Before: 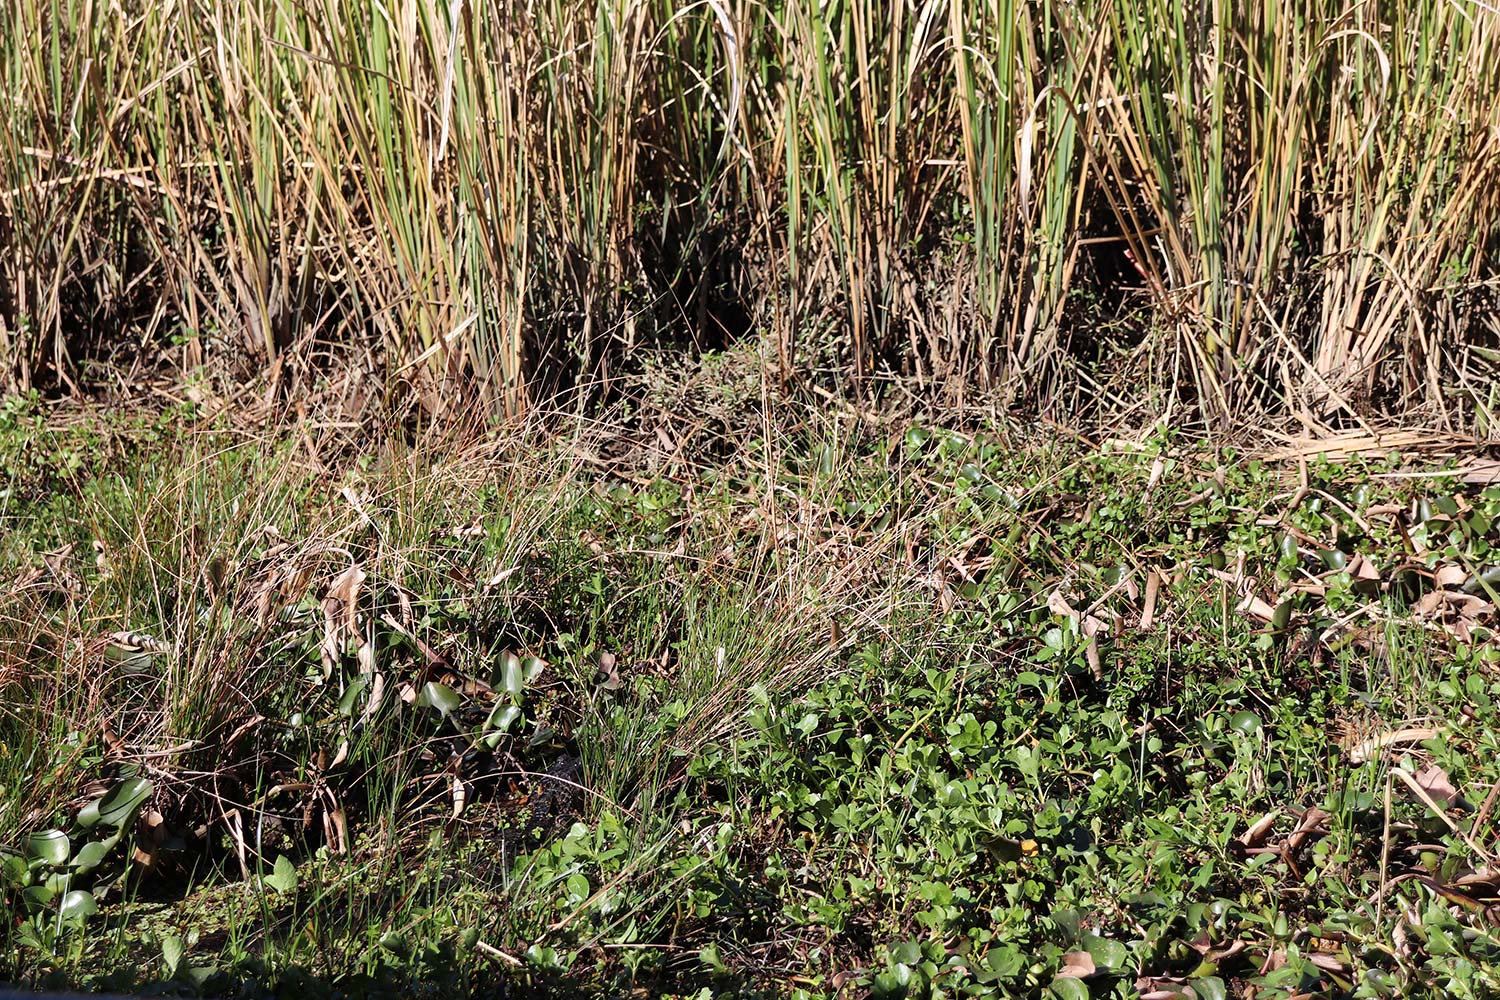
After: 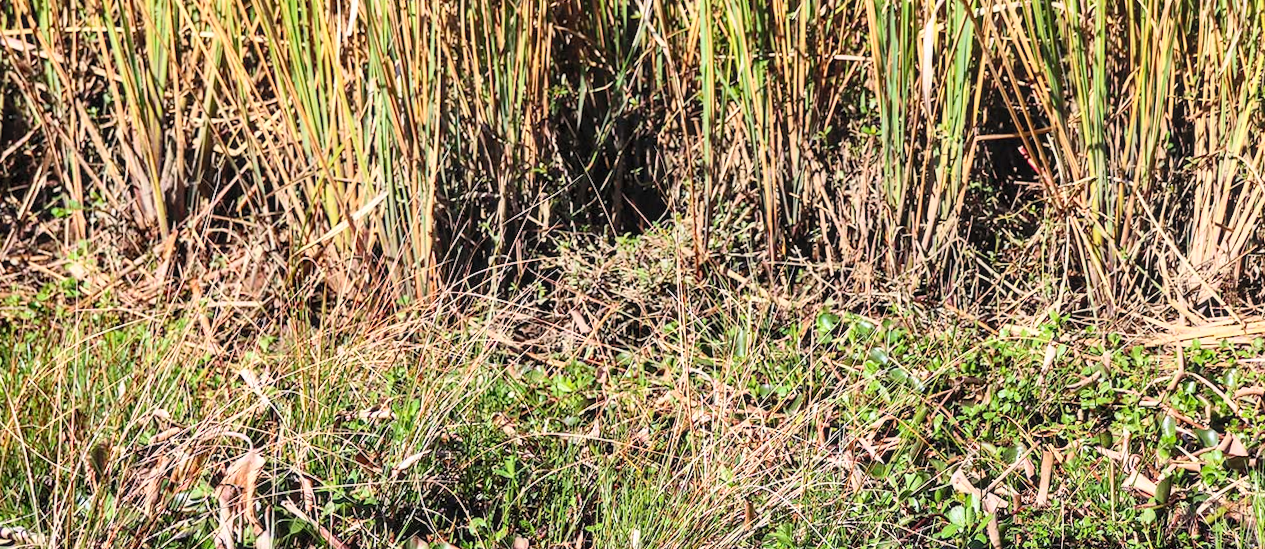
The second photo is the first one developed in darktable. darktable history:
rotate and perspective: rotation -0.013°, lens shift (vertical) -0.027, lens shift (horizontal) 0.178, crop left 0.016, crop right 0.989, crop top 0.082, crop bottom 0.918
crop and rotate: left 9.345%, top 7.22%, right 4.982%, bottom 32.331%
contrast brightness saturation: contrast 0.24, brightness 0.26, saturation 0.39
local contrast: on, module defaults
